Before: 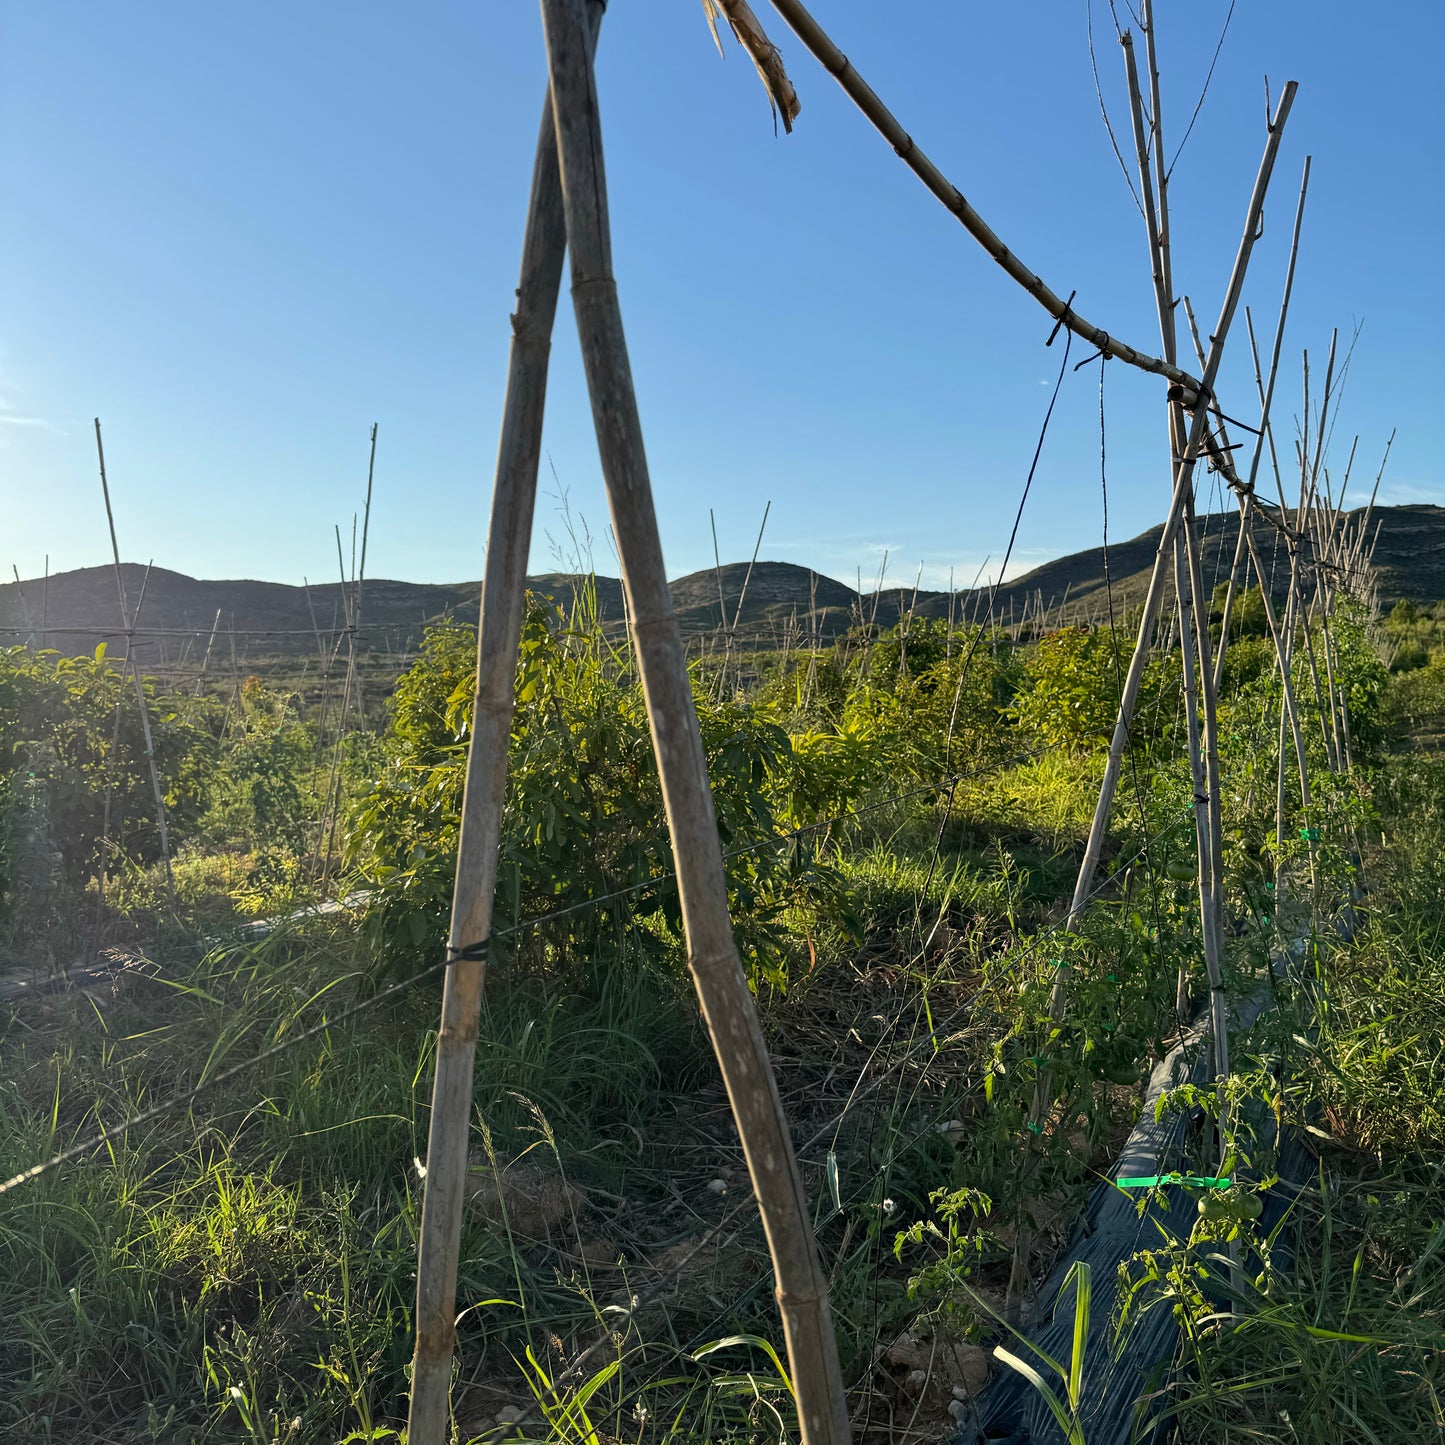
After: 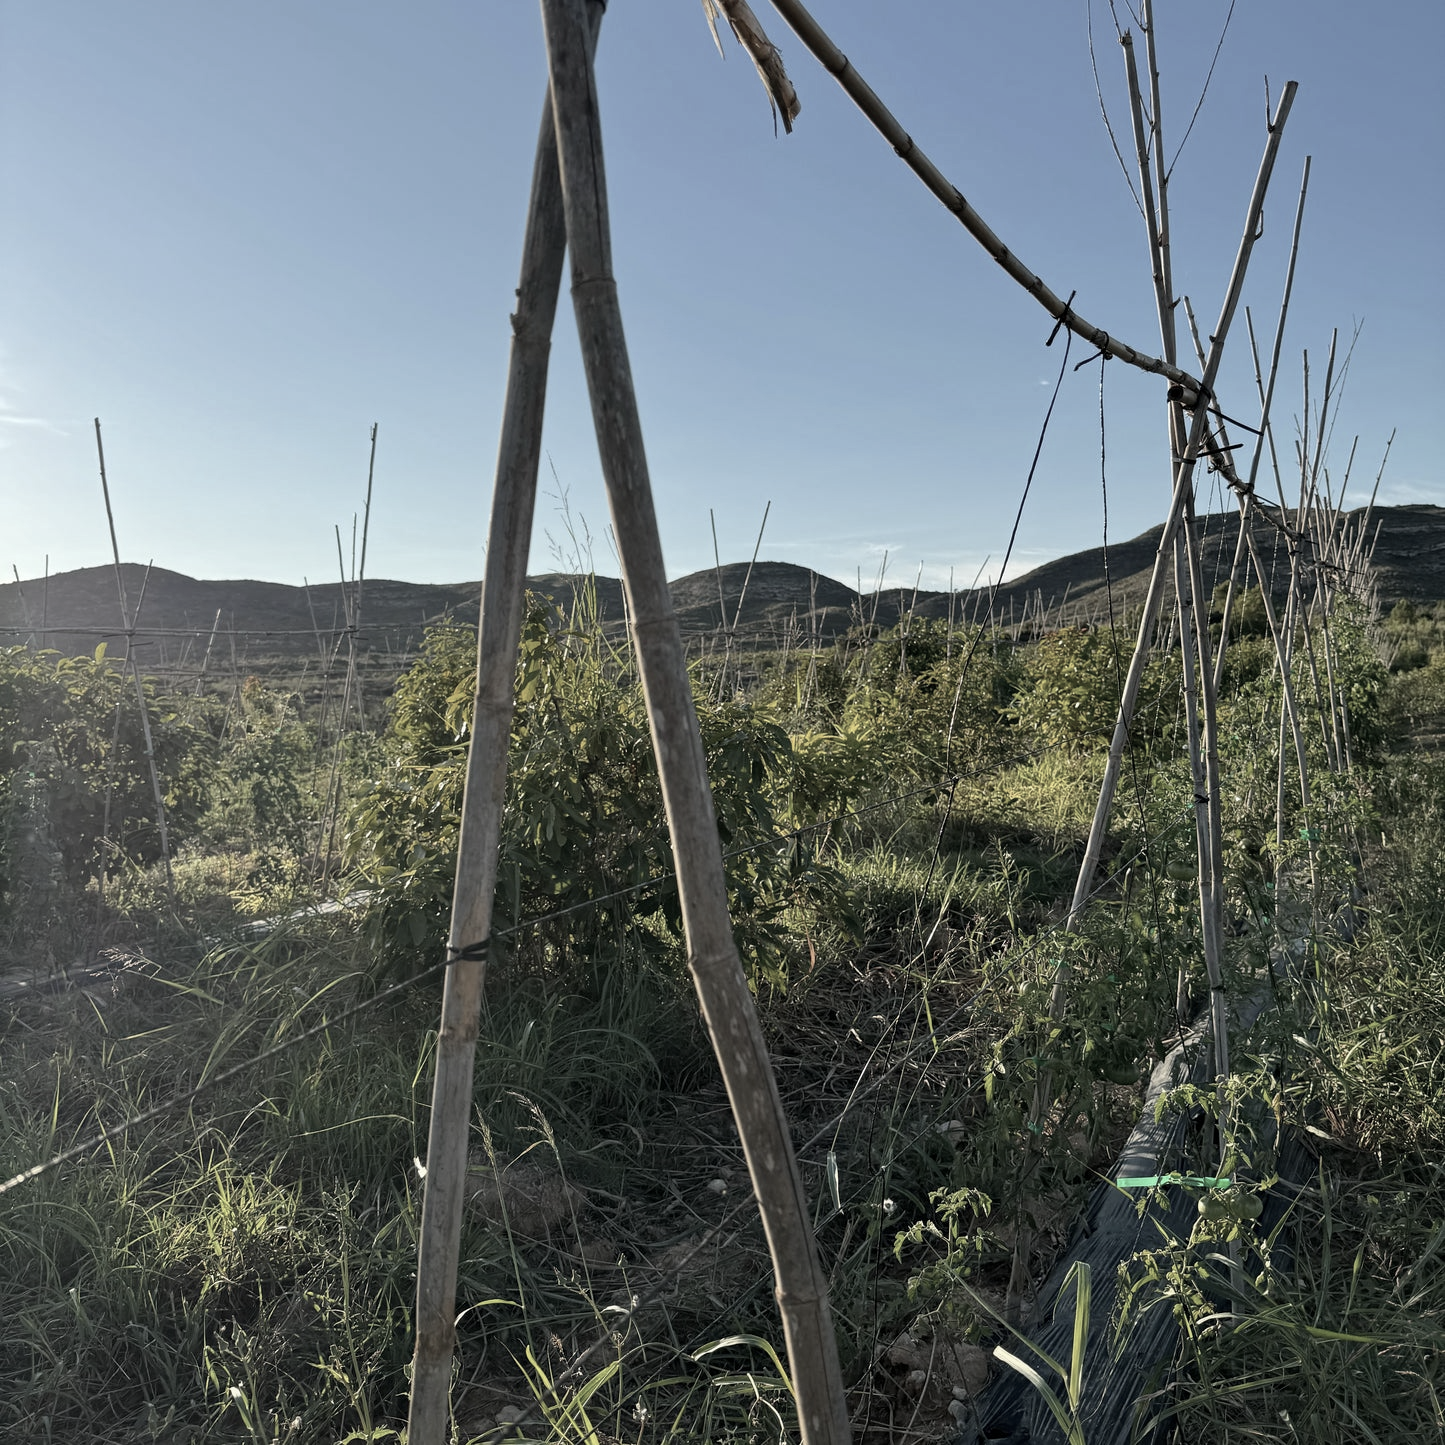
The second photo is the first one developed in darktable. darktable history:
local contrast: mode bilateral grid, contrast 11, coarseness 24, detail 112%, midtone range 0.2
color zones: curves: ch0 [(0, 0.6) (0.129, 0.508) (0.193, 0.483) (0.429, 0.5) (0.571, 0.5) (0.714, 0.5) (0.857, 0.5) (1, 0.6)]; ch1 [(0, 0.481) (0.112, 0.245) (0.213, 0.223) (0.429, 0.233) (0.571, 0.231) (0.683, 0.242) (0.857, 0.296) (1, 0.481)]
